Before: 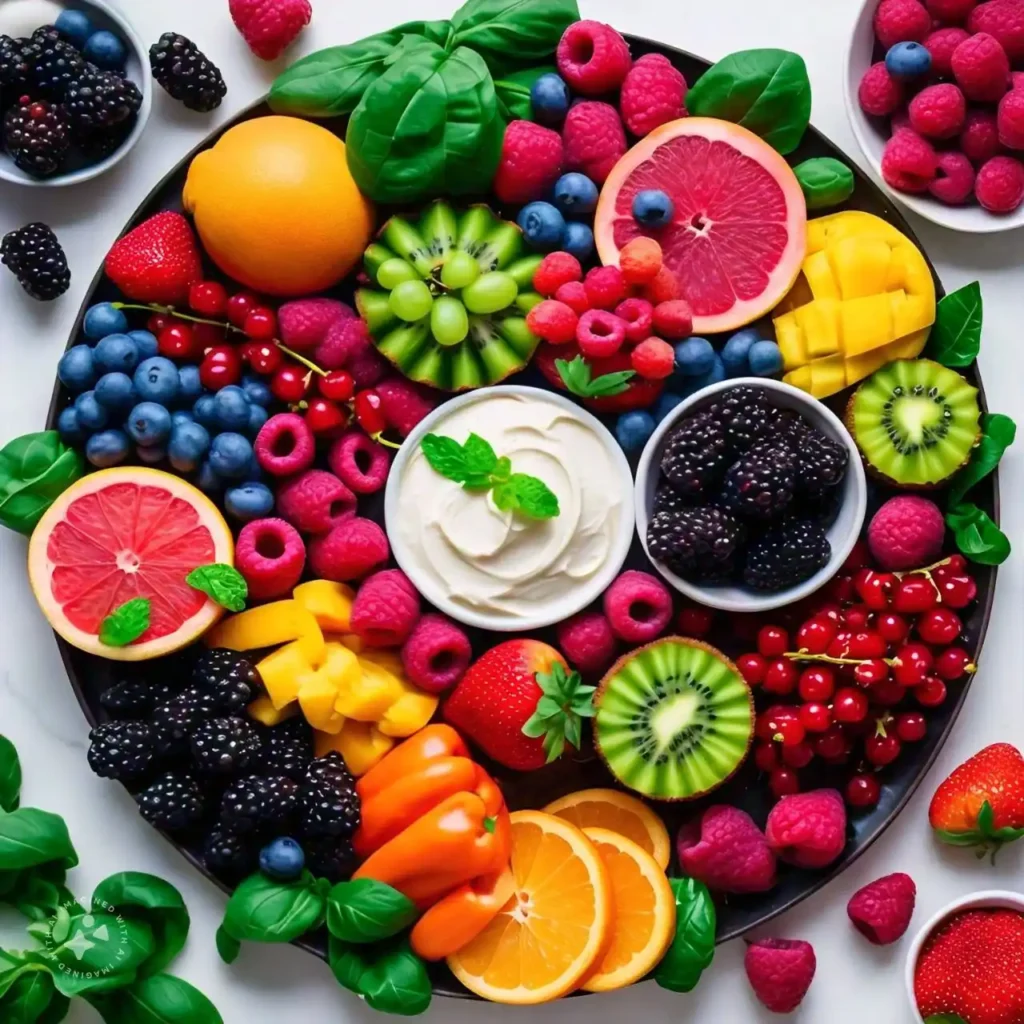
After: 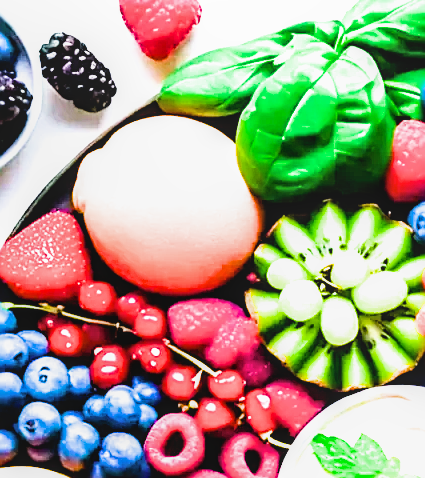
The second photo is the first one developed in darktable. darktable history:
crop and rotate: left 10.823%, top 0.07%, right 47.595%, bottom 53.181%
filmic rgb: black relative exposure -5.02 EV, white relative exposure 3.55 EV, threshold 3.02 EV, hardness 3.18, contrast 1.397, highlights saturation mix -29.07%, enable highlight reconstruction true
tone equalizer: -8 EV -0.441 EV, -7 EV -0.414 EV, -6 EV -0.301 EV, -5 EV -0.262 EV, -3 EV 0.233 EV, -2 EV 0.341 EV, -1 EV 0.388 EV, +0 EV 0.401 EV, edges refinement/feathering 500, mask exposure compensation -1.57 EV, preserve details no
sharpen: amount 0.746
exposure: black level correction 0, exposure 1.98 EV, compensate highlight preservation false
color balance rgb: linear chroma grading › global chroma 15.298%, perceptual saturation grading › global saturation 20%, perceptual saturation grading › highlights -25.195%, perceptual saturation grading › shadows 50.09%, global vibrance 29.572%
local contrast: detail 109%
